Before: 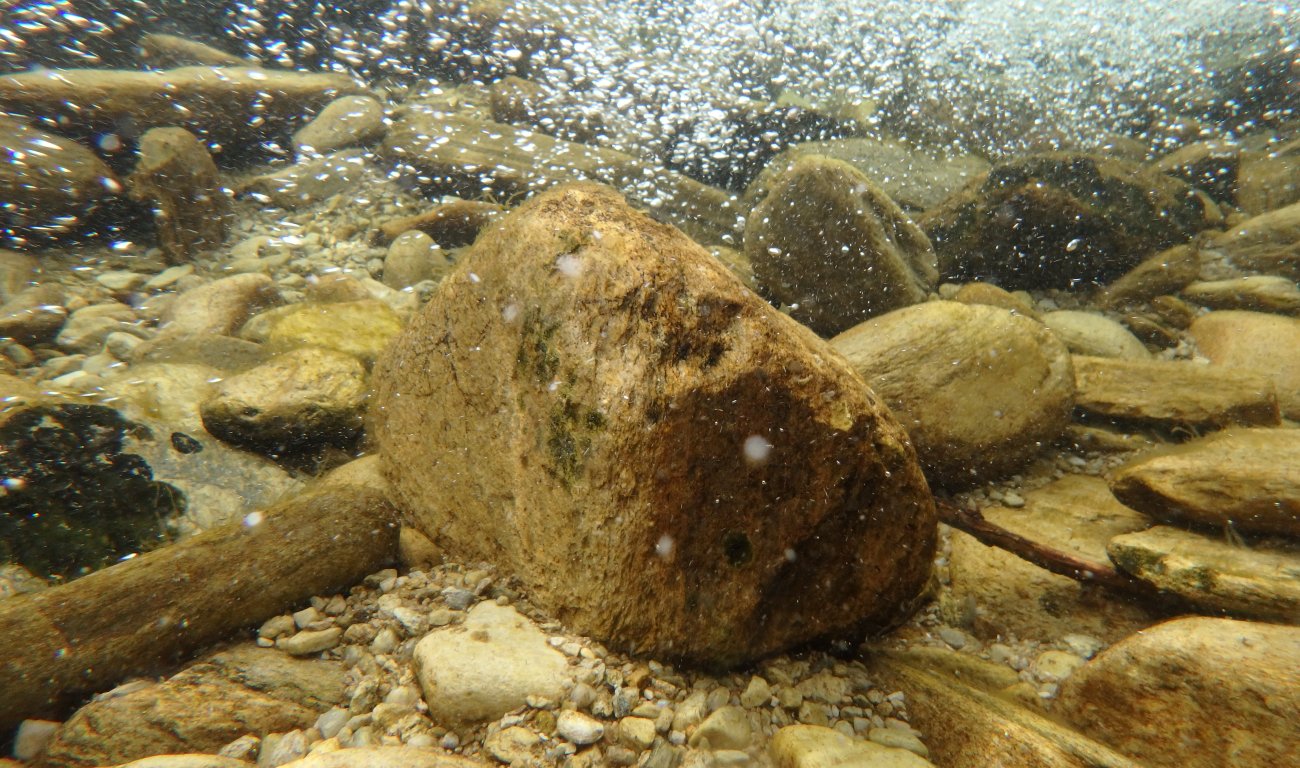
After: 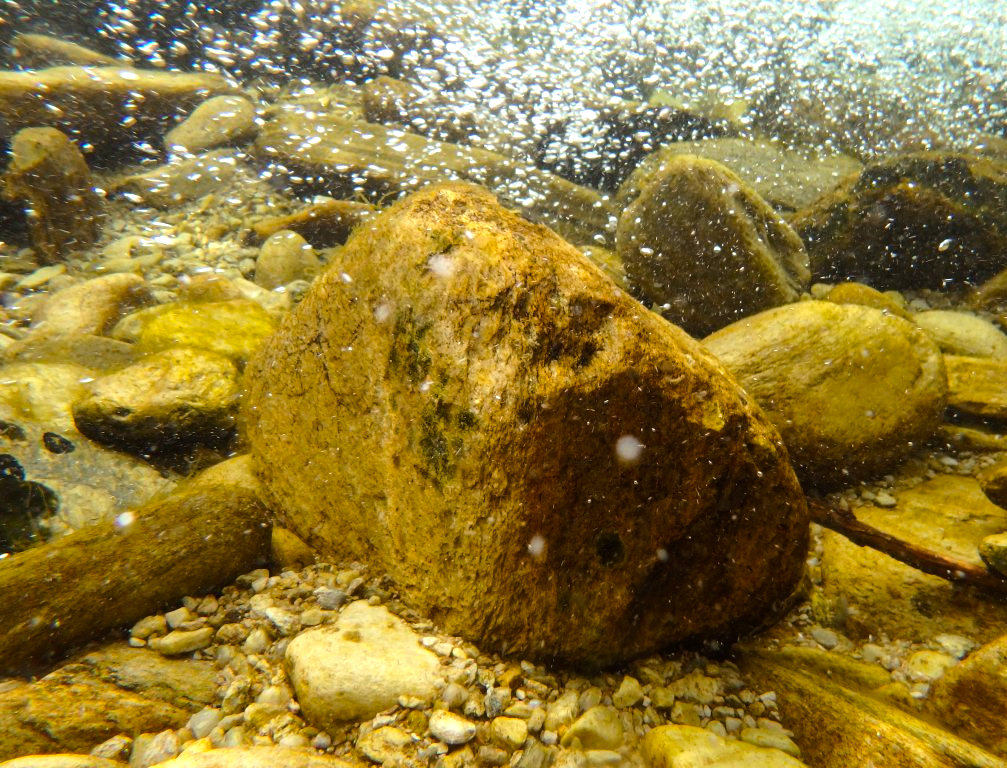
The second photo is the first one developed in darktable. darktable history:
crop: left 9.886%, right 12.586%
color balance rgb: power › luminance -3.56%, power › chroma 0.534%, power › hue 40.37°, perceptual saturation grading › global saturation 31.24%, perceptual brilliance grading › highlights 7.091%, perceptual brilliance grading › mid-tones 16.517%, perceptual brilliance grading › shadows -5.489%, global vibrance 11.345%, contrast 4.933%
